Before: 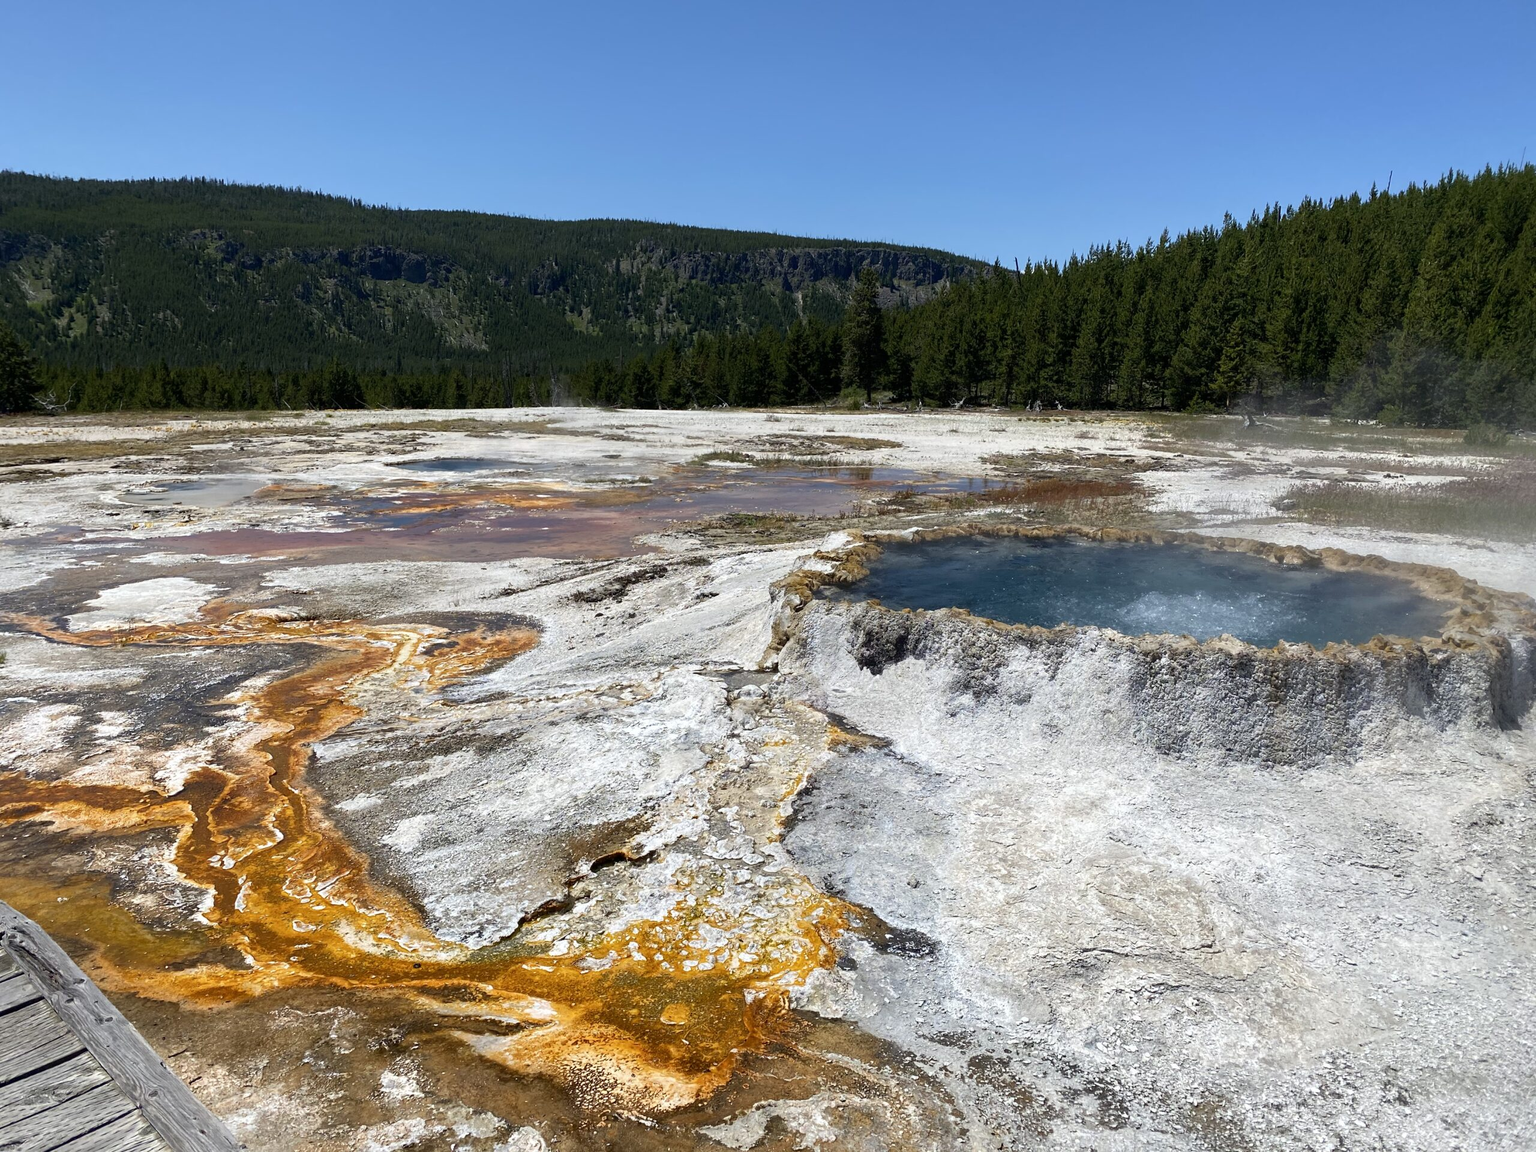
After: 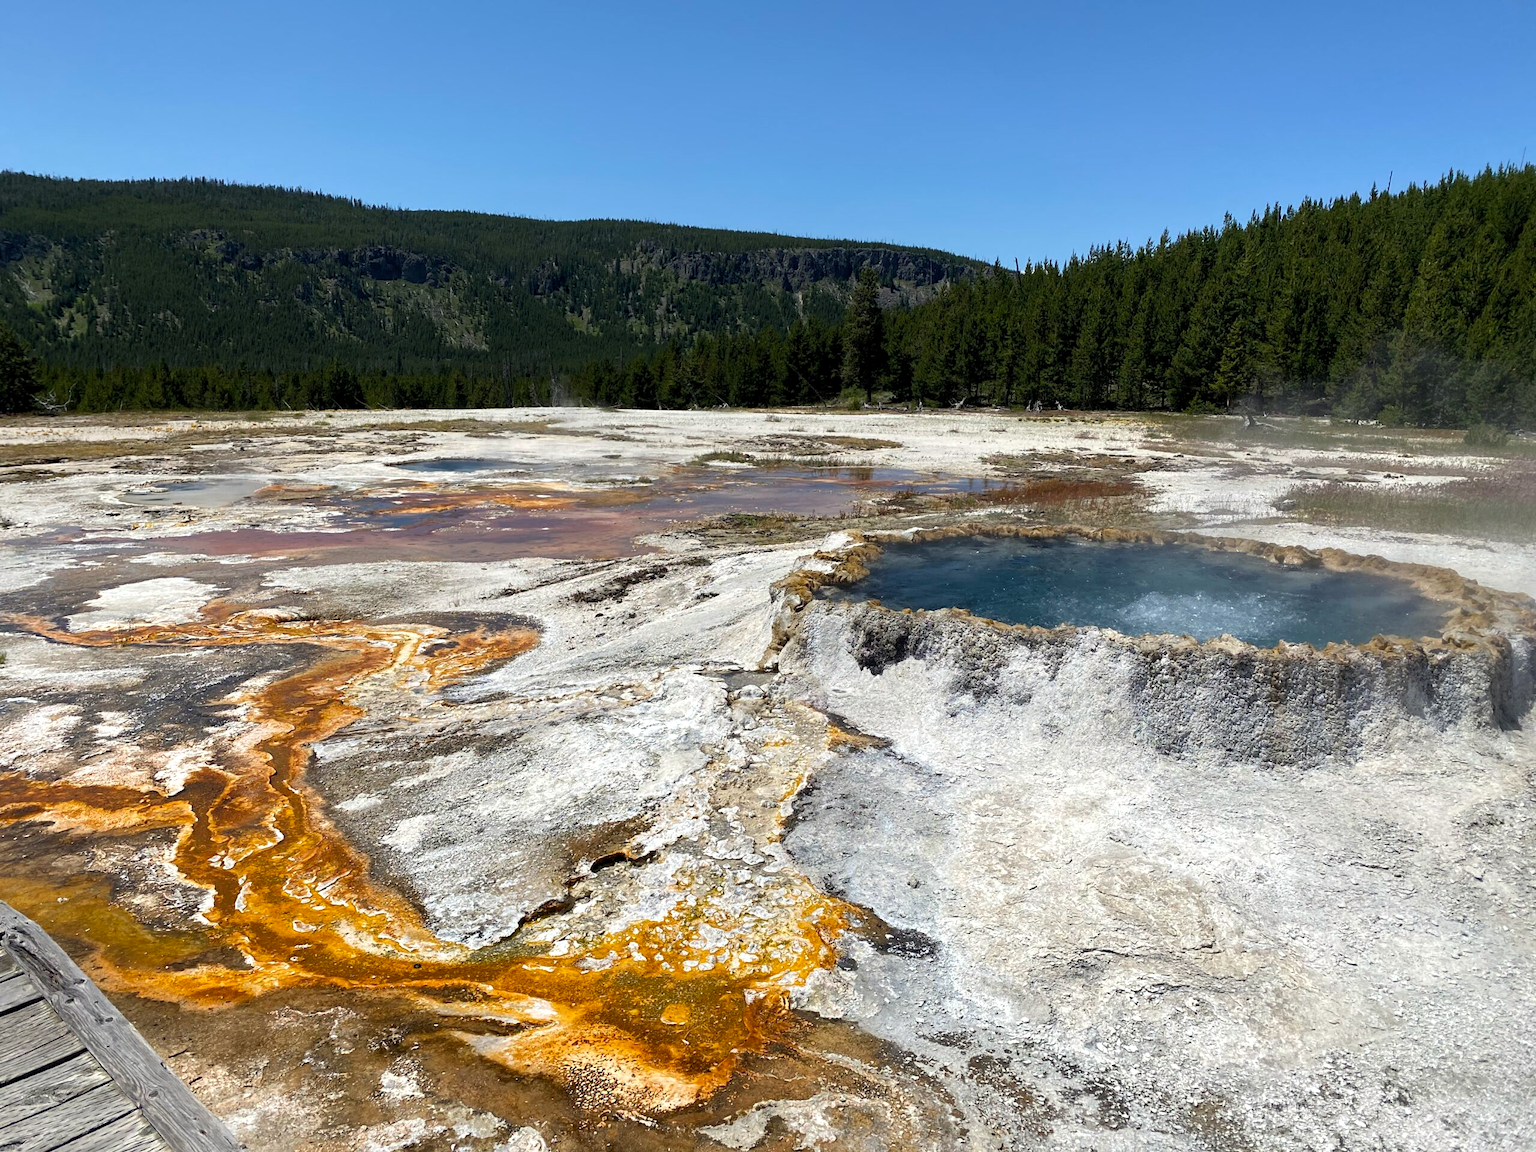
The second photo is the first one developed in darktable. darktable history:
levels: levels [0.016, 0.492, 0.969]
color correction: highlights b* 2.93
